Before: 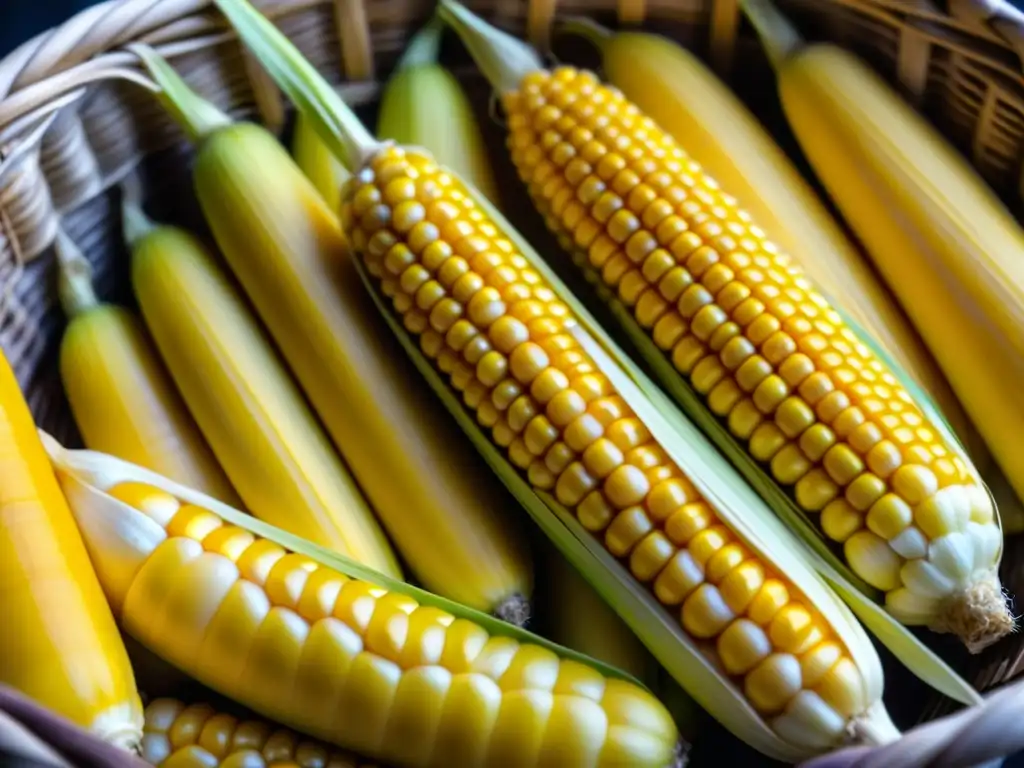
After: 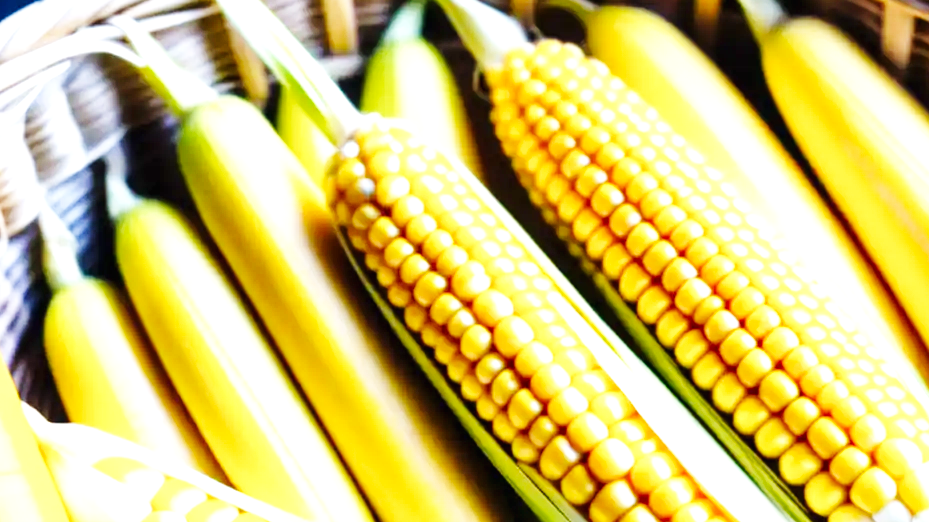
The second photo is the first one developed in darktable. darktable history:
crop: left 1.605%, top 3.42%, right 7.671%, bottom 28.499%
exposure: black level correction 0, exposure 1.194 EV, compensate highlight preservation false
local contrast: mode bilateral grid, contrast 21, coarseness 49, detail 119%, midtone range 0.2
base curve: curves: ch0 [(0, 0.003) (0.001, 0.002) (0.006, 0.004) (0.02, 0.022) (0.048, 0.086) (0.094, 0.234) (0.162, 0.431) (0.258, 0.629) (0.385, 0.8) (0.548, 0.918) (0.751, 0.988) (1, 1)], preserve colors none
